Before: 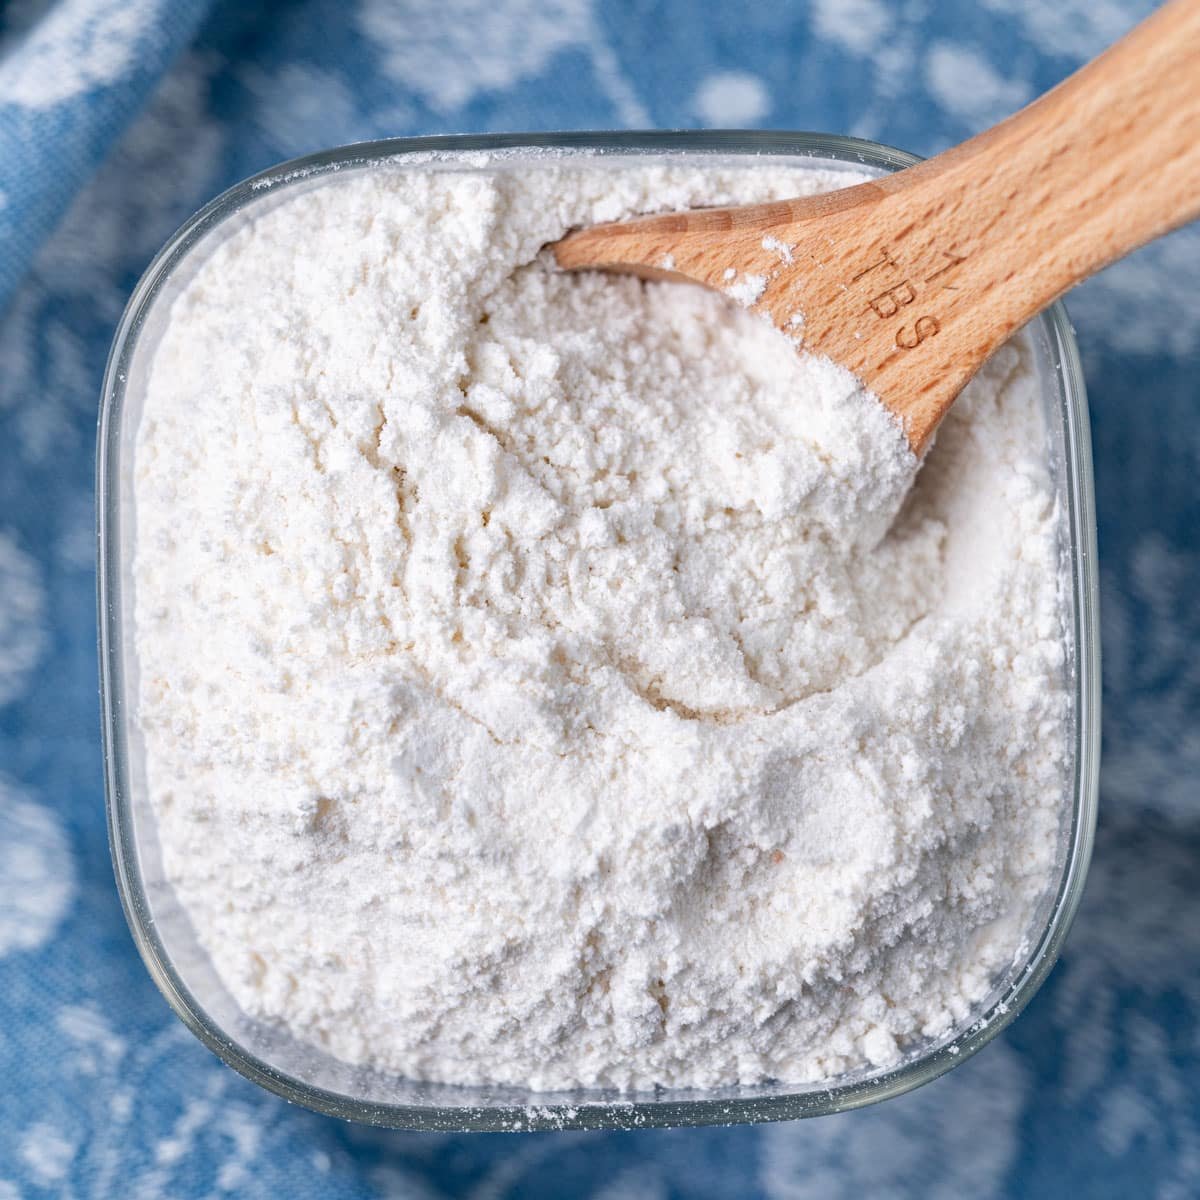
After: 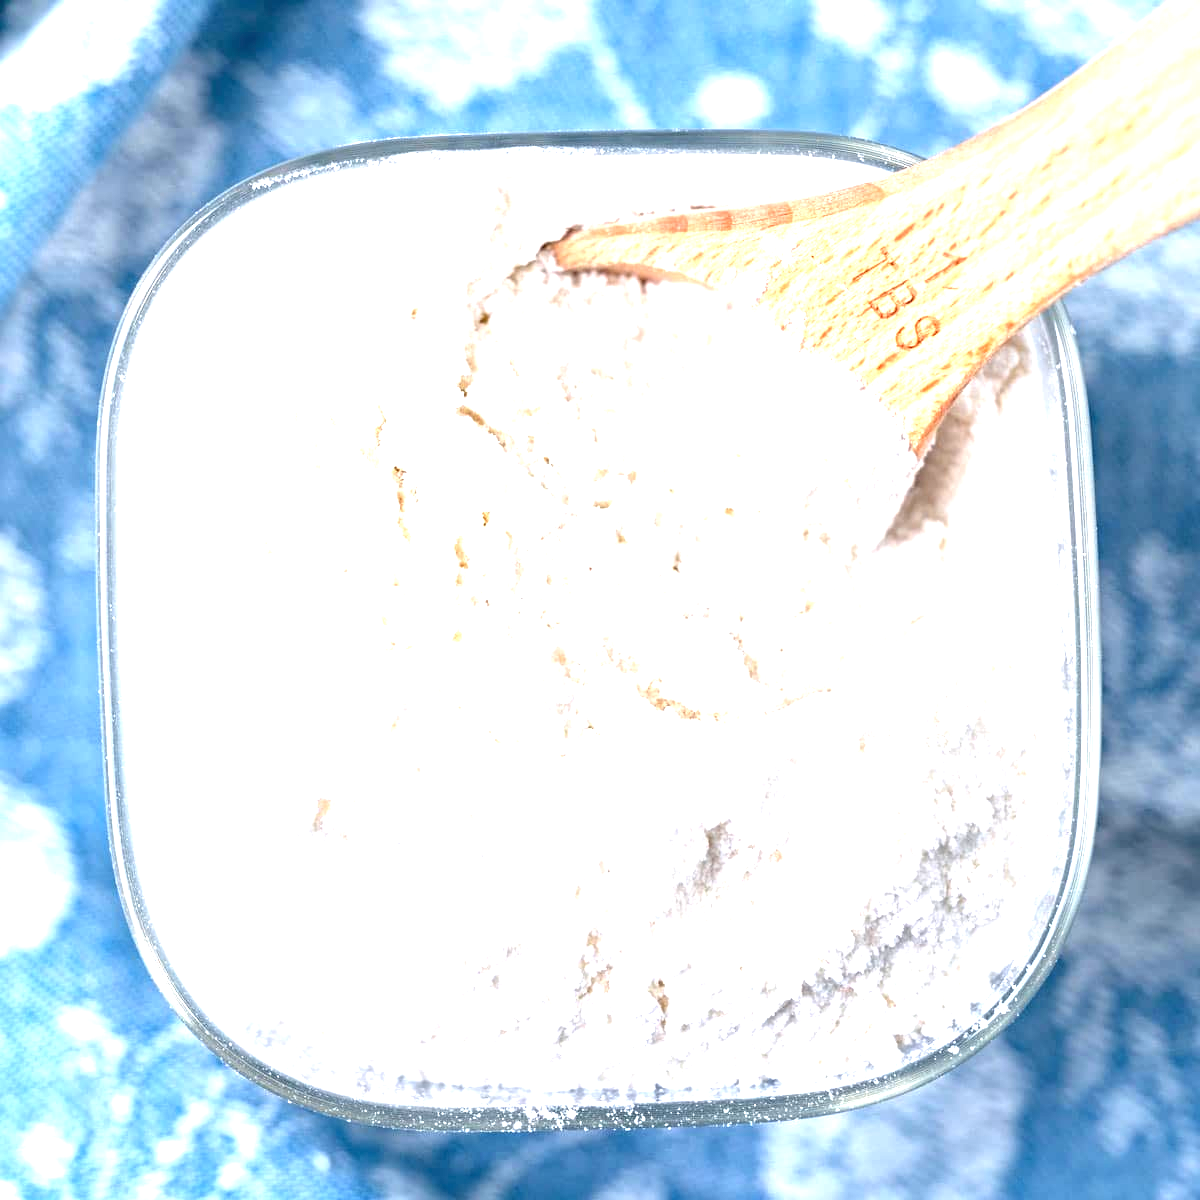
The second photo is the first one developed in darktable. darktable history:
exposure: black level correction 0, exposure 1.671 EV, compensate highlight preservation false
tone equalizer: edges refinement/feathering 500, mask exposure compensation -1.57 EV, preserve details no
